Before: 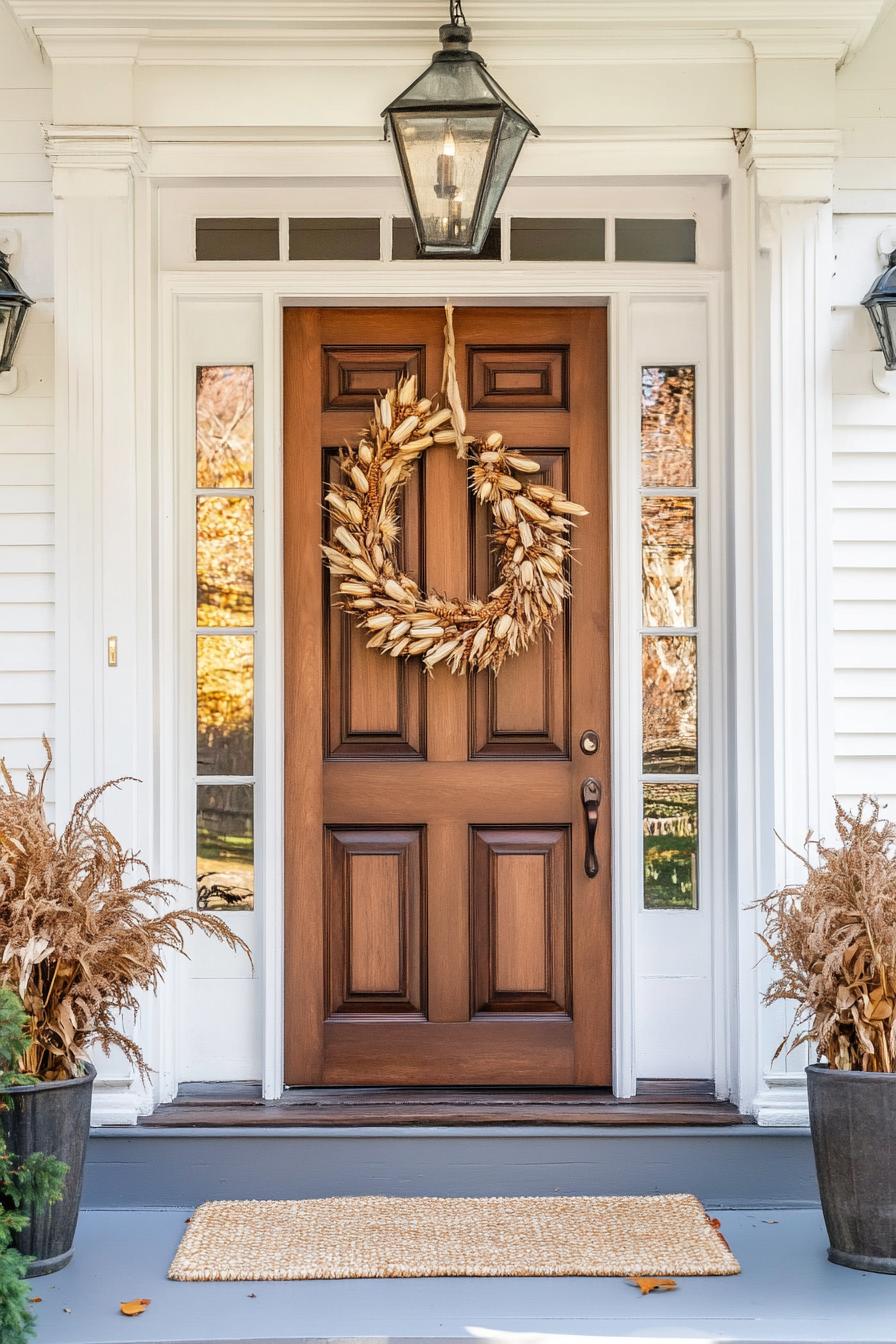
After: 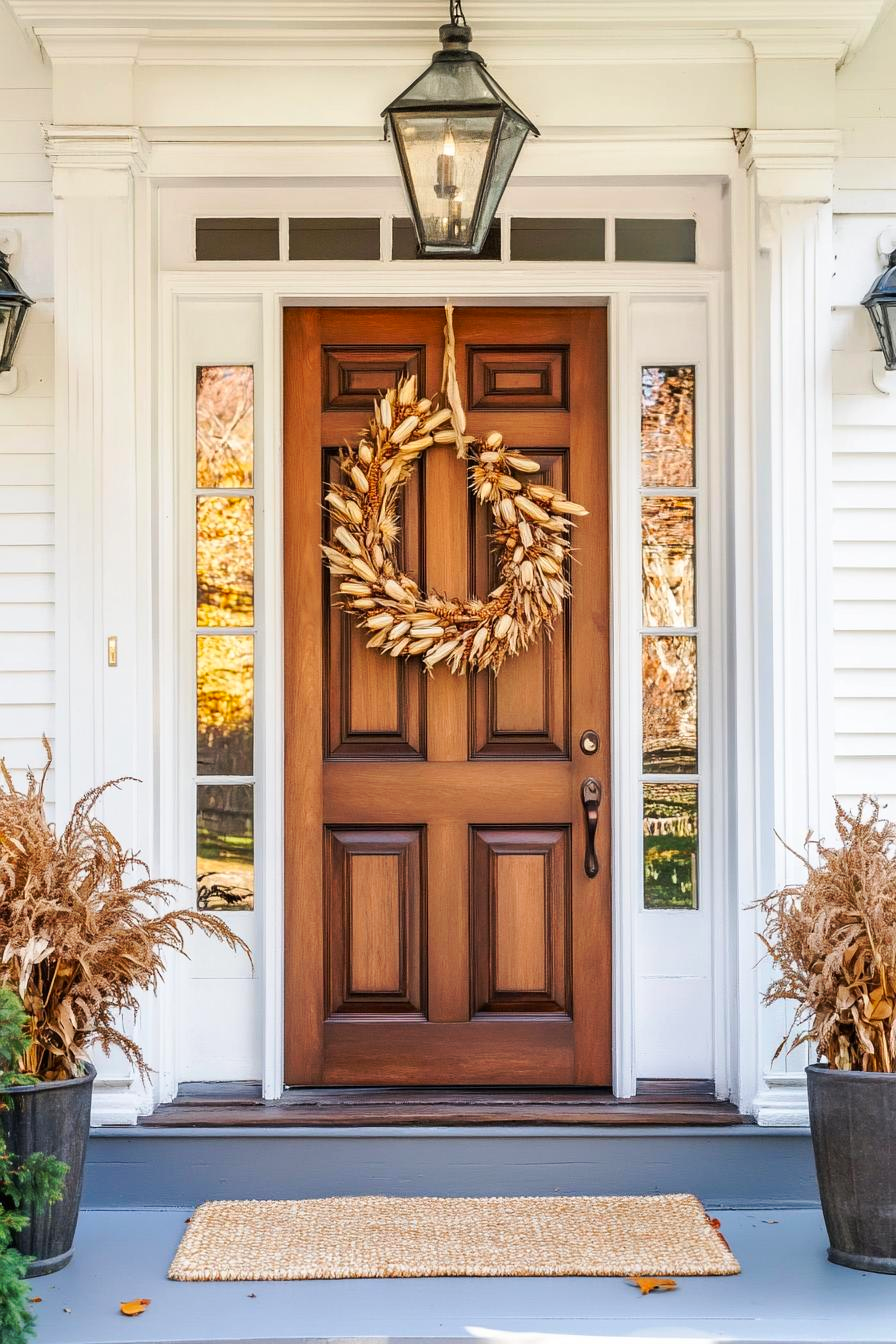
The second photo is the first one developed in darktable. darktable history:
contrast brightness saturation: contrast 0.04, saturation 0.16
tone curve: curves: ch0 [(0, 0) (0.003, 0.003) (0.011, 0.01) (0.025, 0.023) (0.044, 0.041) (0.069, 0.064) (0.1, 0.092) (0.136, 0.125) (0.177, 0.163) (0.224, 0.207) (0.277, 0.255) (0.335, 0.309) (0.399, 0.375) (0.468, 0.459) (0.543, 0.548) (0.623, 0.629) (0.709, 0.716) (0.801, 0.808) (0.898, 0.911) (1, 1)], preserve colors none
